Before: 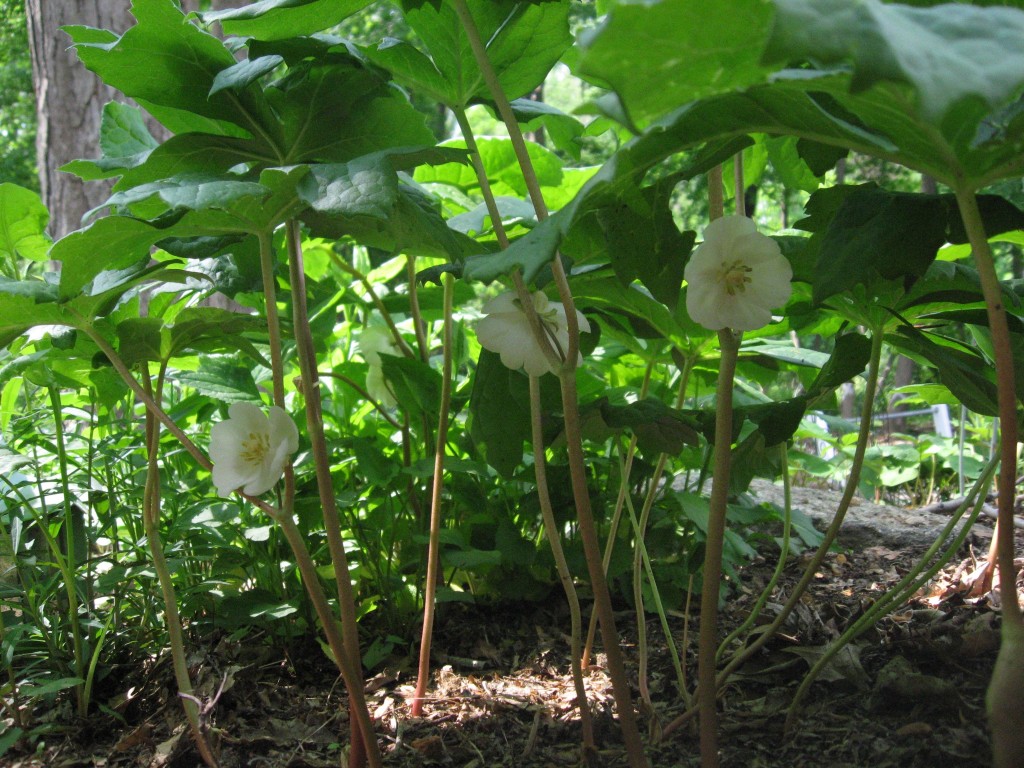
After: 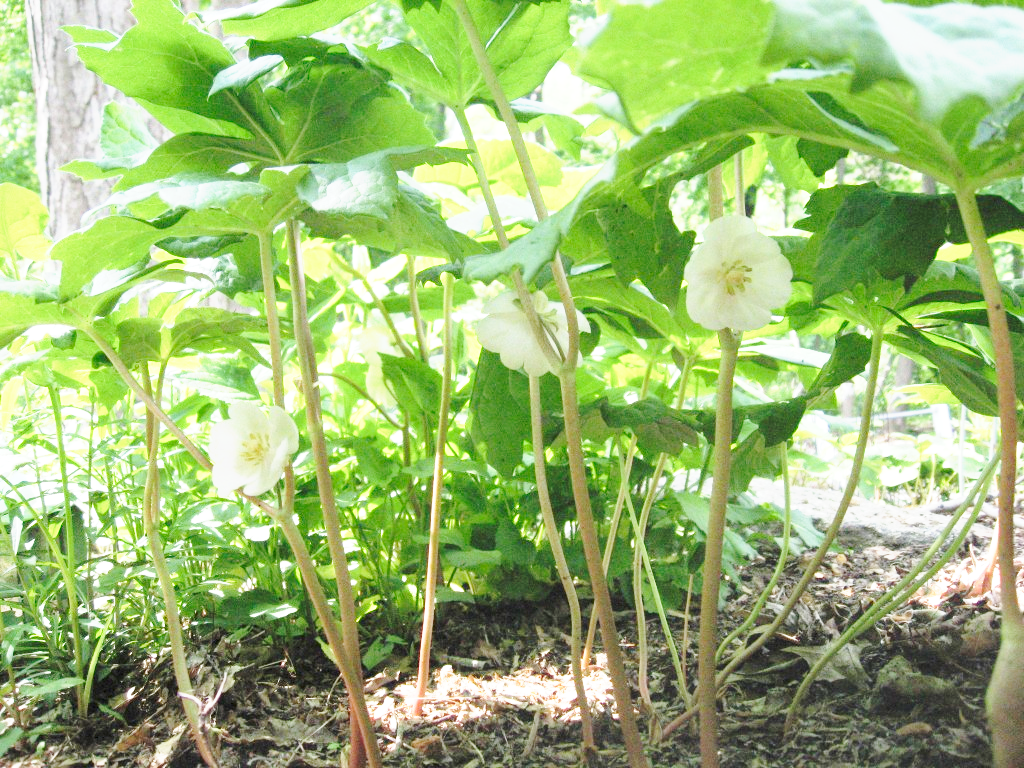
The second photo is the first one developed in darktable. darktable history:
exposure: exposure 1.489 EV, compensate highlight preservation false
base curve: curves: ch0 [(0, 0) (0.025, 0.046) (0.112, 0.277) (0.467, 0.74) (0.814, 0.929) (1, 0.942)], preserve colors none
